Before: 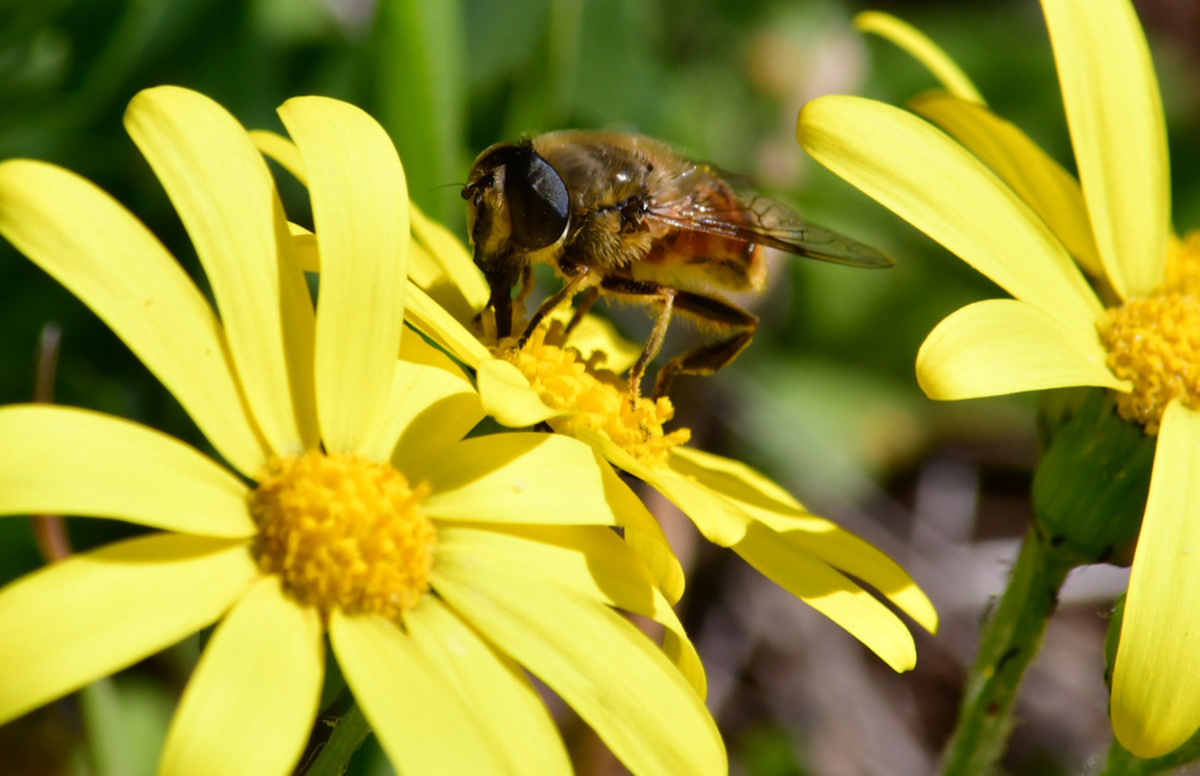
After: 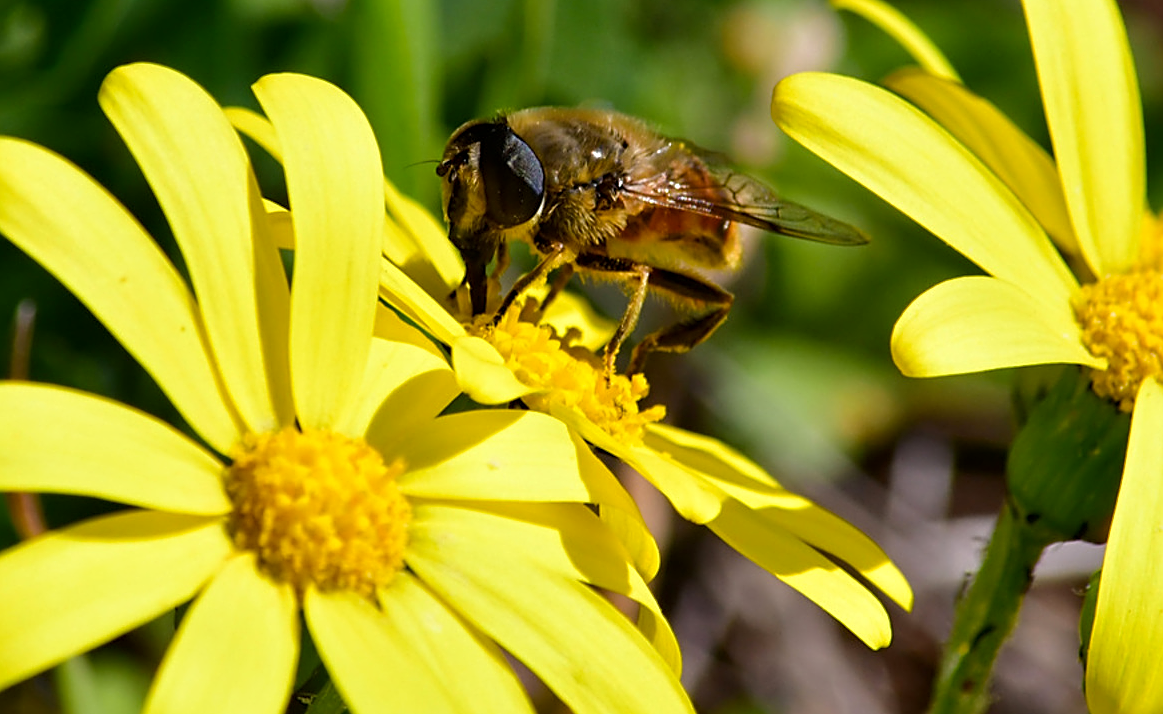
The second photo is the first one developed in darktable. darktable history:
crop: left 2.099%, top 3.045%, right 0.916%, bottom 4.874%
sharpen: on, module defaults
color balance rgb: perceptual saturation grading › global saturation 10.048%
contrast equalizer: y [[0.502, 0.505, 0.512, 0.529, 0.564, 0.588], [0.5 ×6], [0.502, 0.505, 0.512, 0.529, 0.564, 0.588], [0, 0.001, 0.001, 0.004, 0.008, 0.011], [0, 0.001, 0.001, 0.004, 0.008, 0.011]]
